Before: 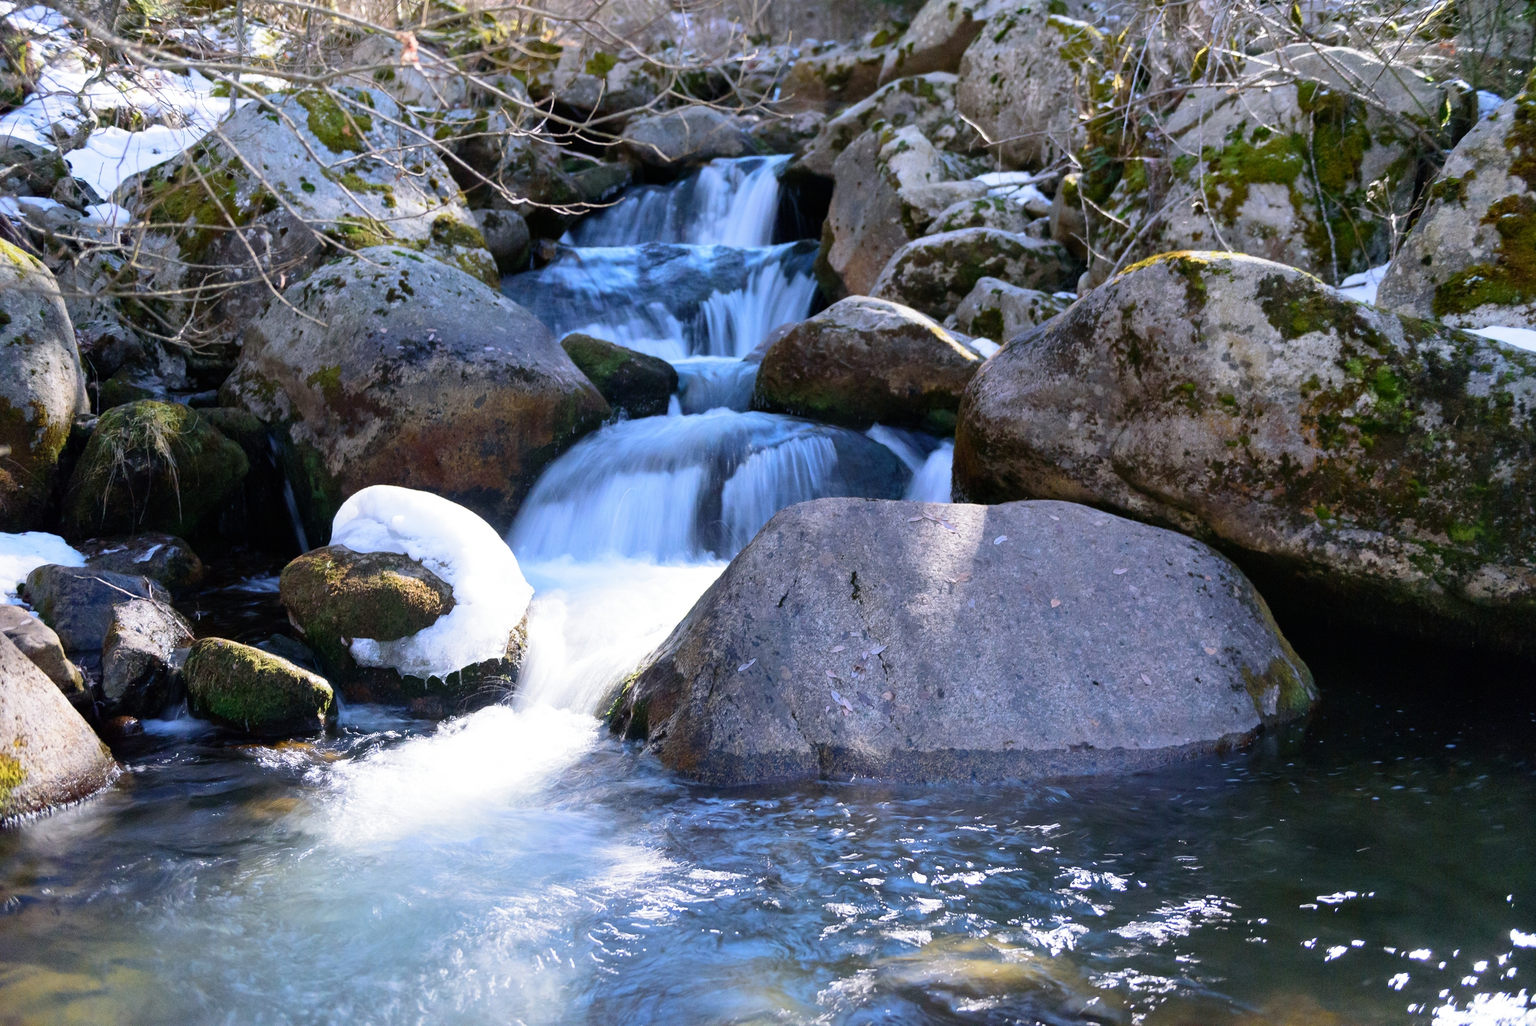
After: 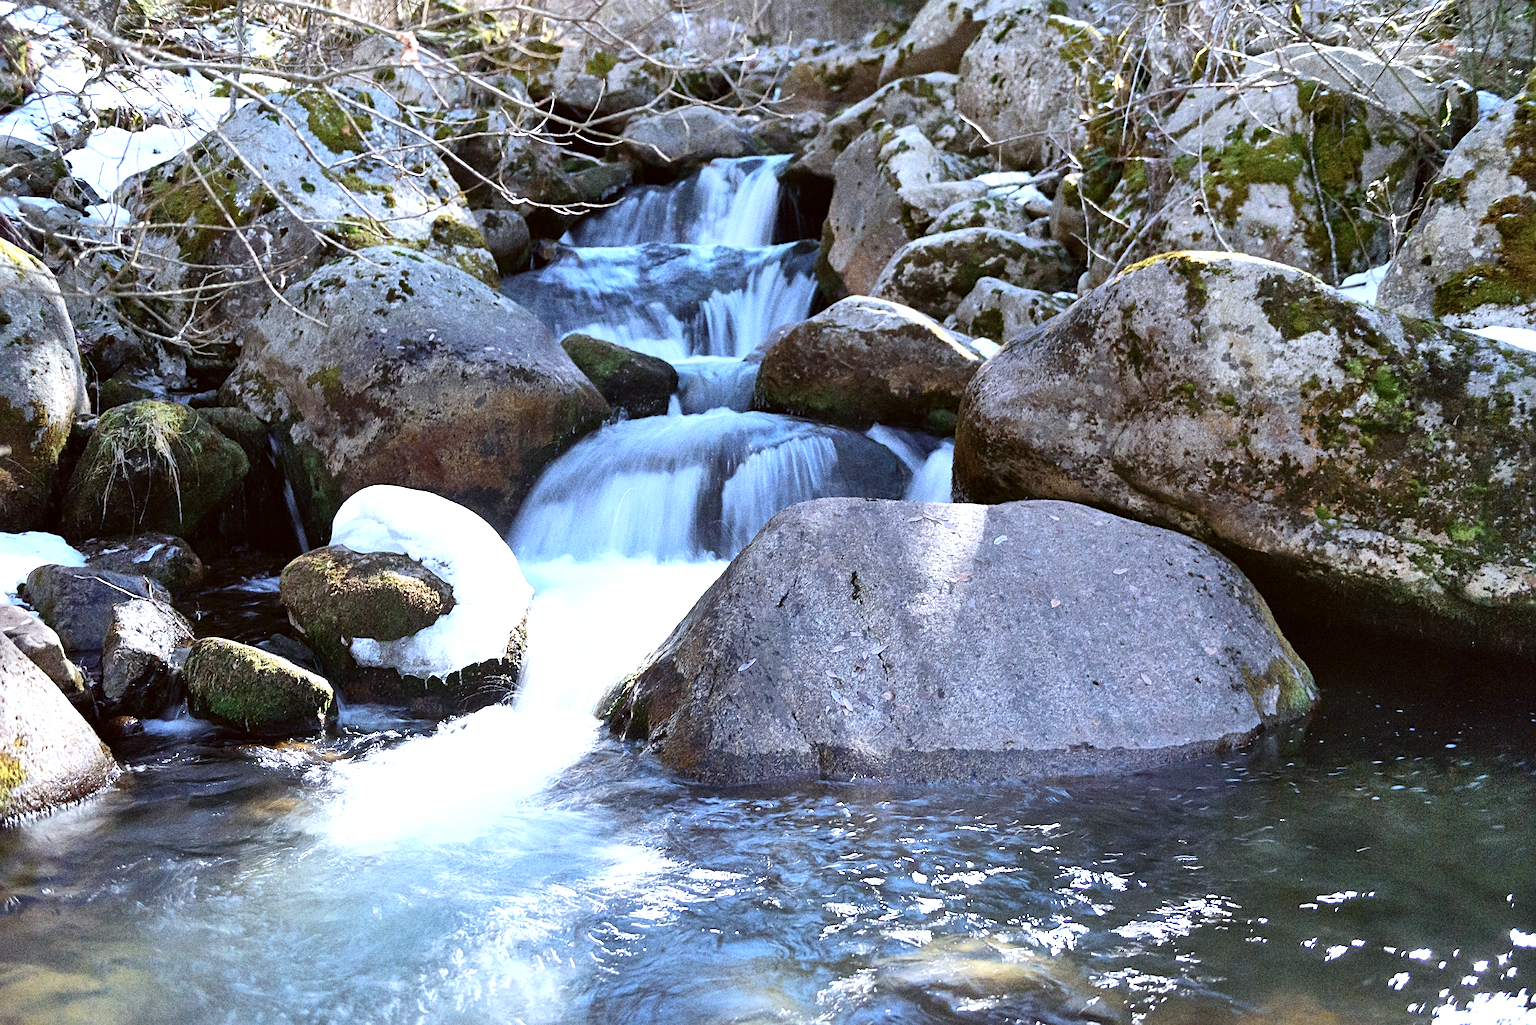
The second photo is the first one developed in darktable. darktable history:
color correction: highlights a* -3.28, highlights b* -6.24, shadows a* 3.1, shadows b* 5.19
contrast brightness saturation: contrast 0.06, brightness -0.01, saturation -0.23
exposure: exposure 0.6 EV, compensate highlight preservation false
shadows and highlights: shadows 60, soften with gaussian
tone equalizer: on, module defaults
sharpen: on, module defaults
grain: coarseness 11.82 ISO, strength 36.67%, mid-tones bias 74.17%
base curve: curves: ch0 [(0, 0) (0.472, 0.508) (1, 1)]
